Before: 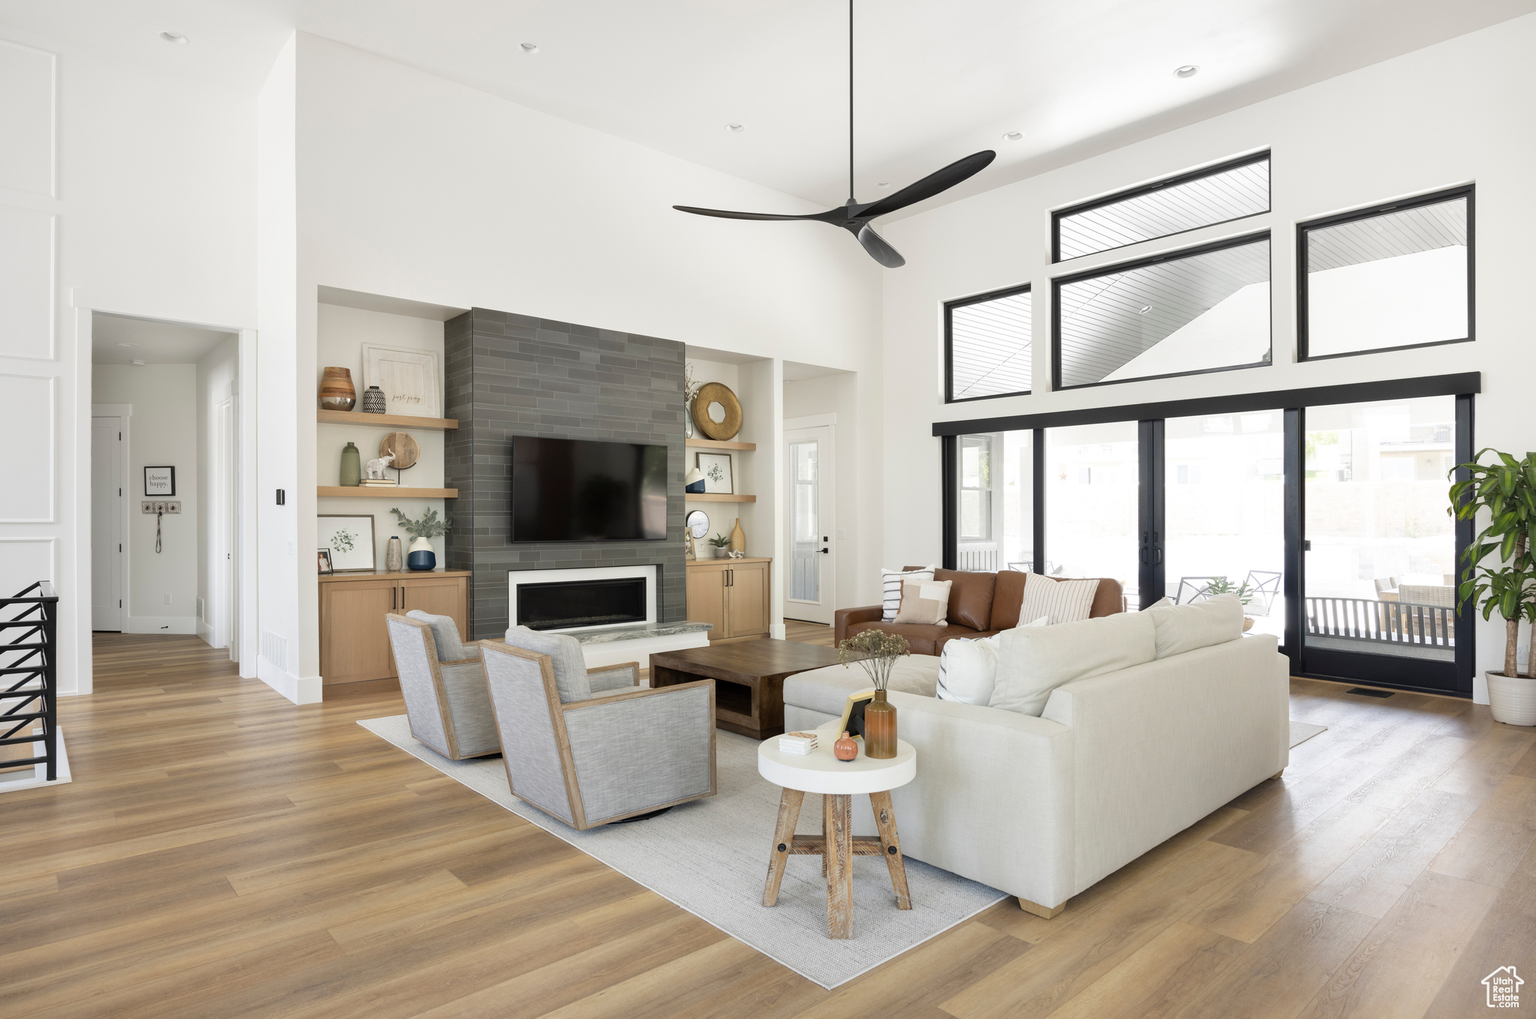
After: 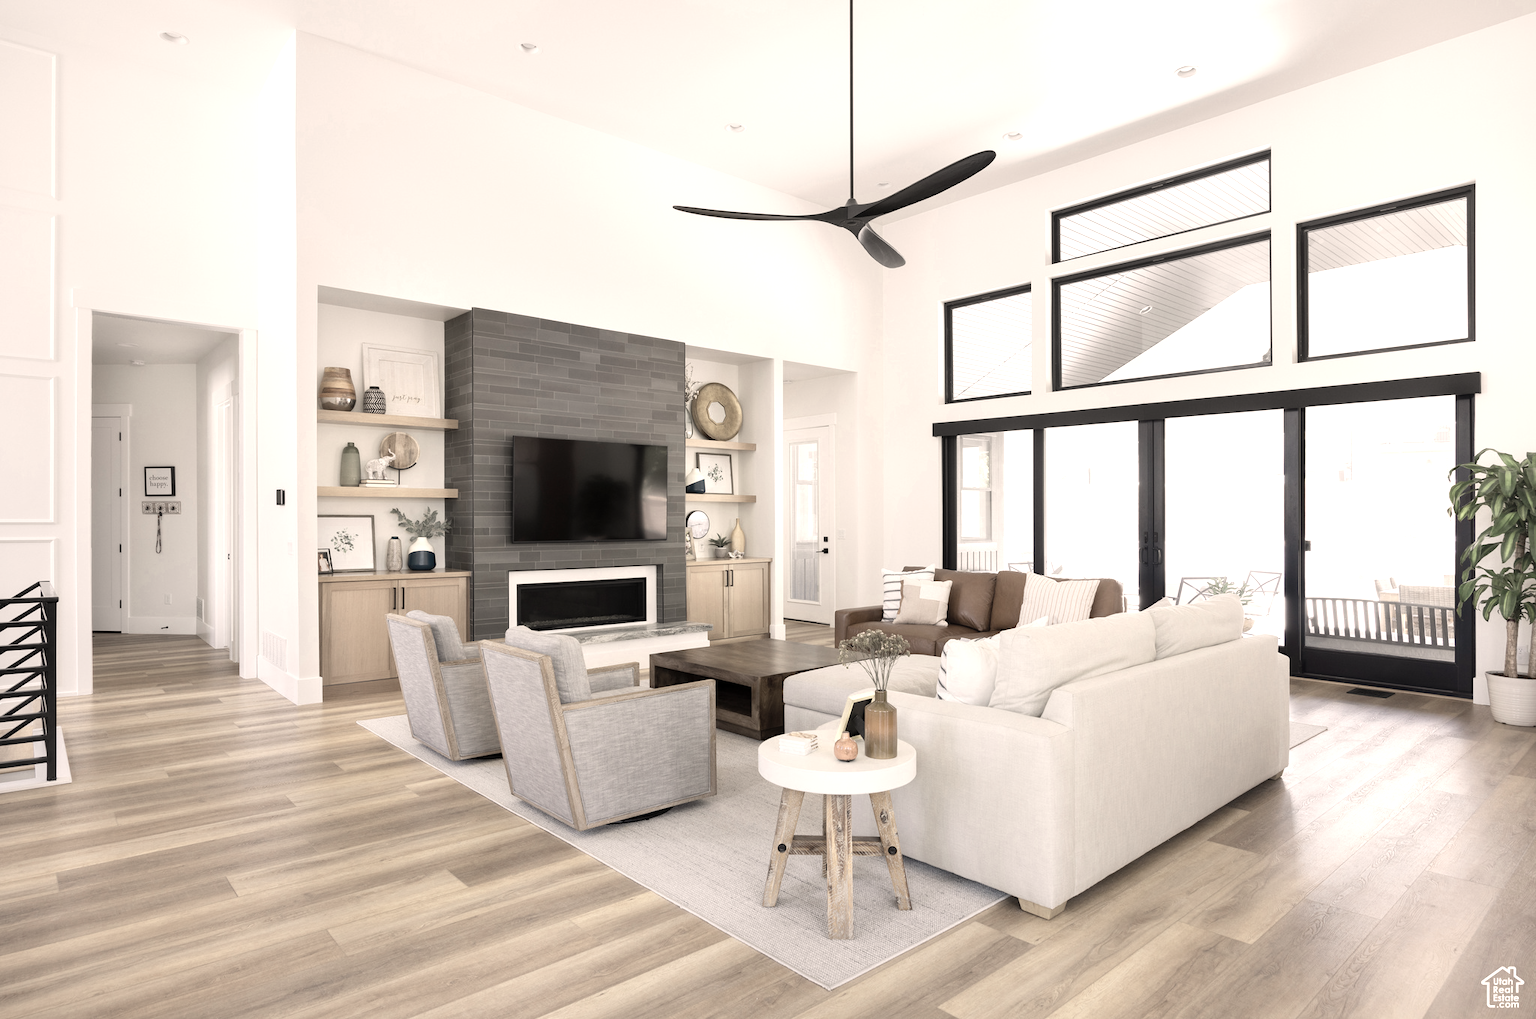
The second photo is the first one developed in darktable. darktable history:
white balance: red 1.127, blue 0.943
color zones: curves: ch0 [(0.25, 0.667) (0.758, 0.368)]; ch1 [(0.215, 0.245) (0.761, 0.373)]; ch2 [(0.247, 0.554) (0.761, 0.436)]
